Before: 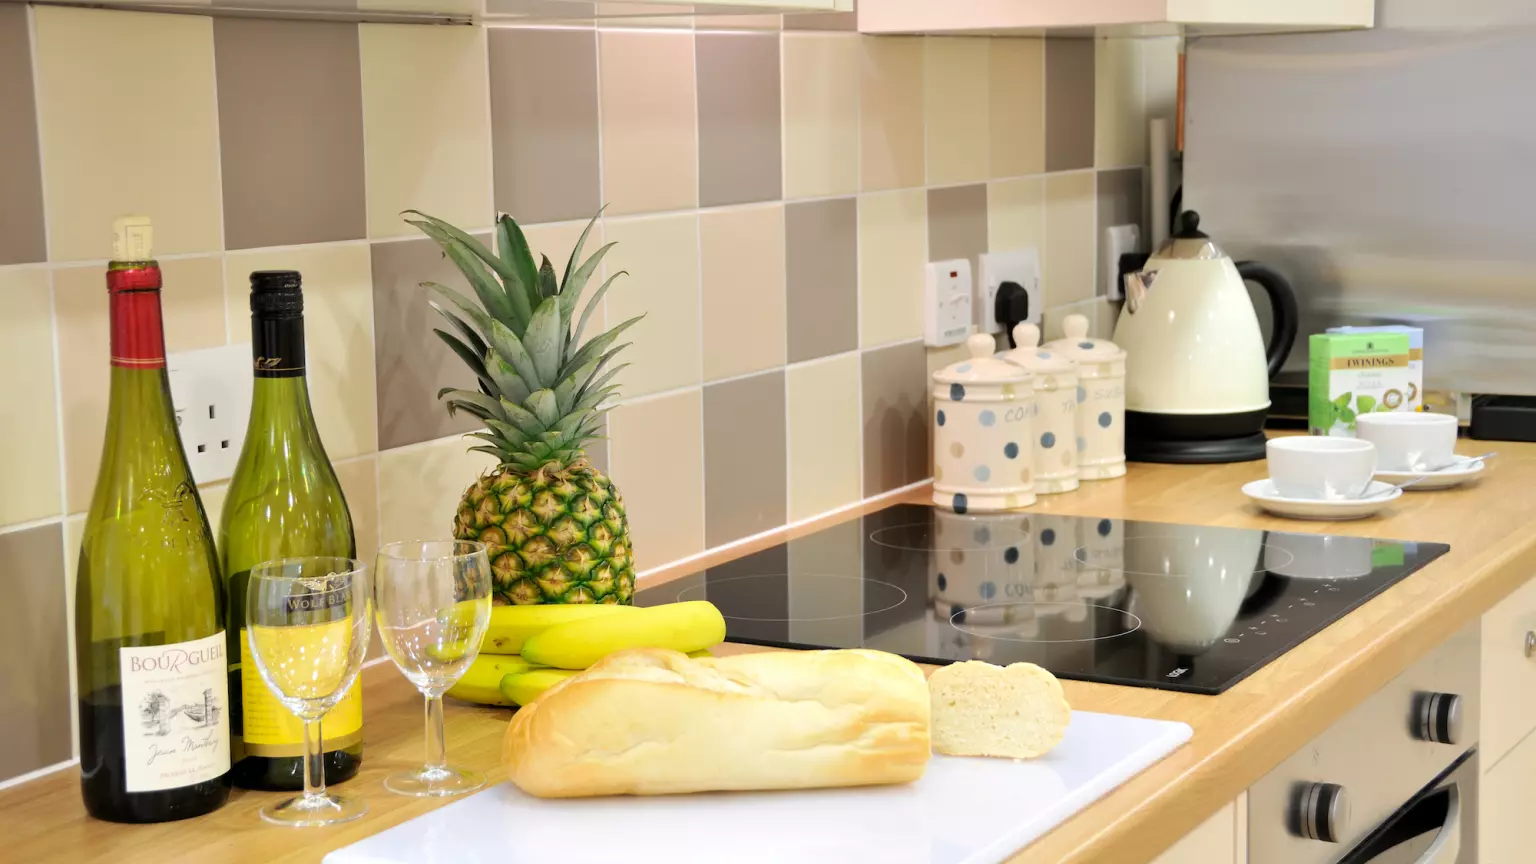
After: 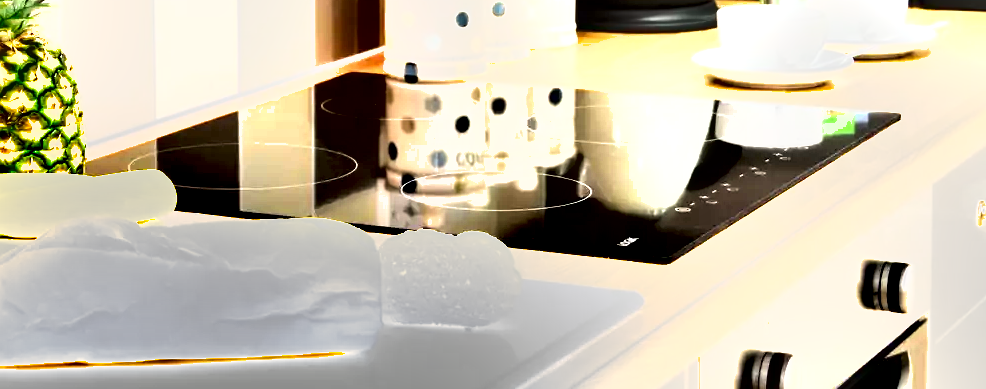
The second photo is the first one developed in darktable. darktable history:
crop and rotate: left 35.782%, top 49.983%, bottom 4.941%
shadows and highlights: shadows 61.12, soften with gaussian
exposure: black level correction 0.001, exposure 1.716 EV, compensate exposure bias true, compensate highlight preservation false
